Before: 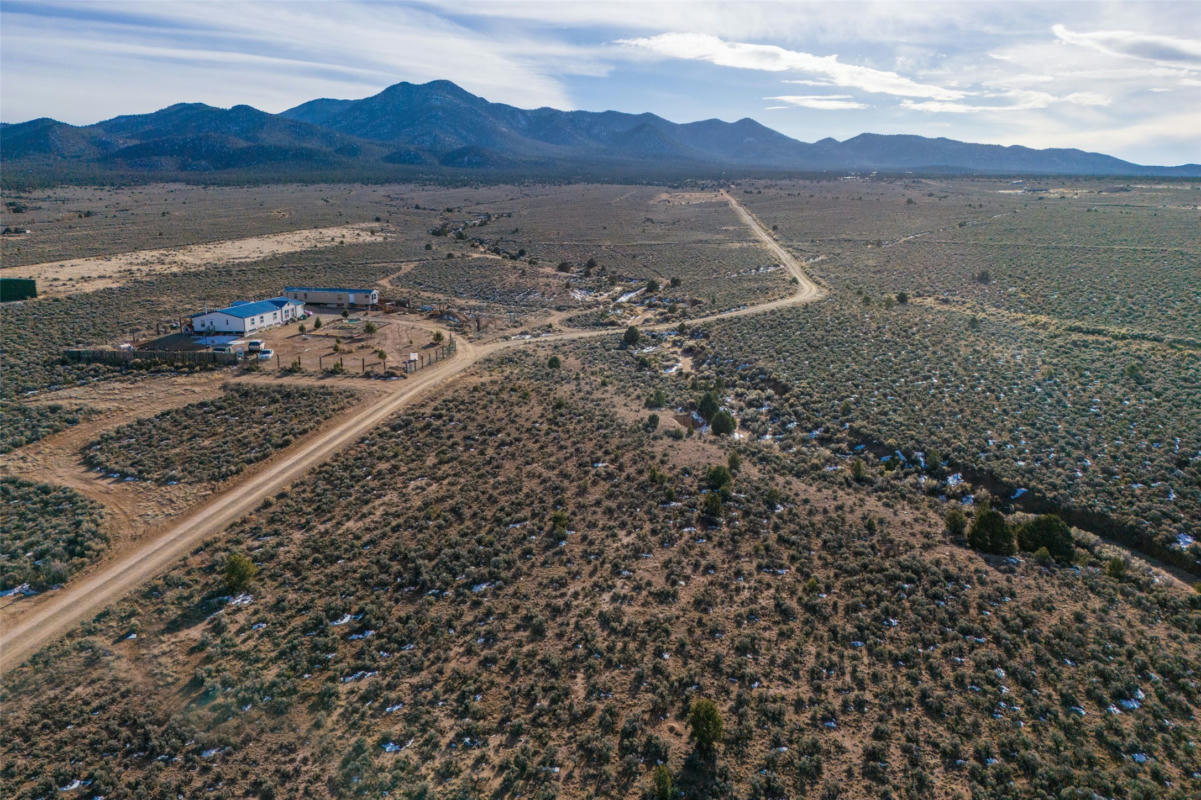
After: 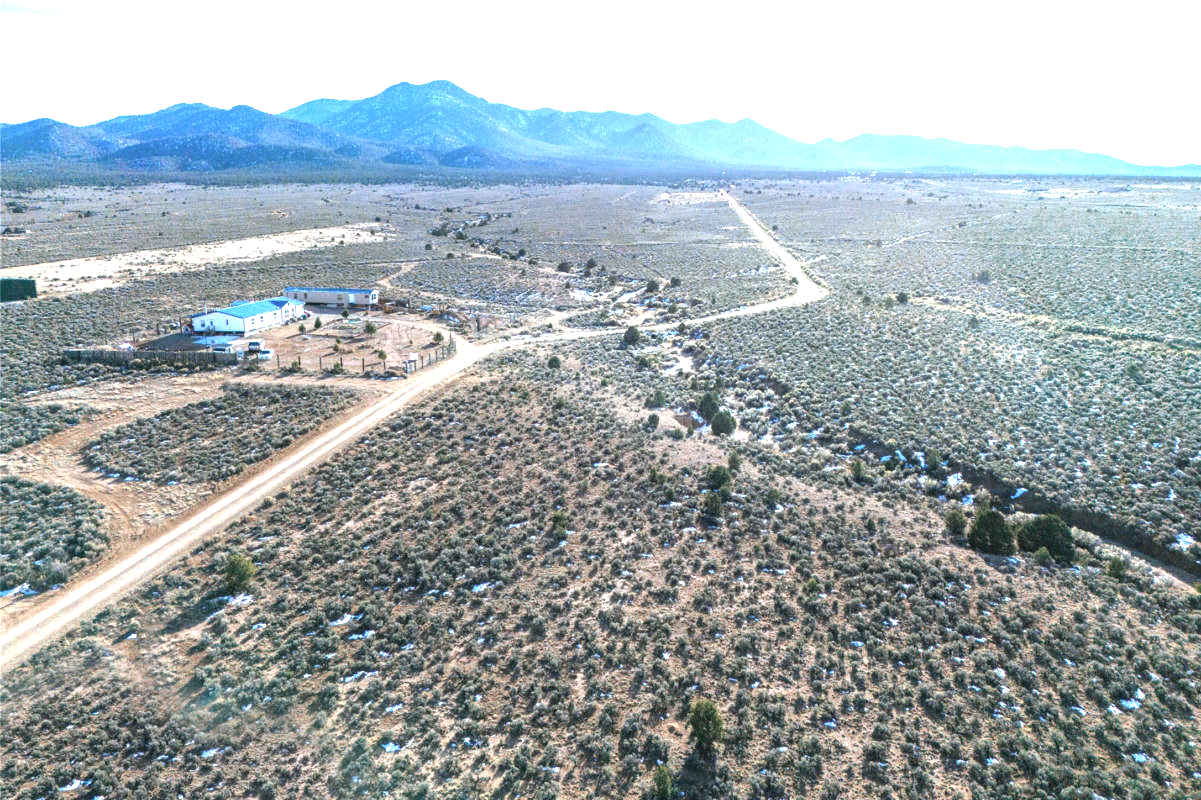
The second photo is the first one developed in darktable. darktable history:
color calibration: gray › normalize channels true, illuminant F (fluorescent), F source F9 (Cool White Deluxe 4150 K) – high CRI, x 0.374, y 0.373, temperature 4152.26 K, gamut compression 0.008
exposure: black level correction 0, exposure 1.755 EV, compensate exposure bias true, compensate highlight preservation false
color zones: curves: ch0 [(0, 0.5) (0.125, 0.4) (0.25, 0.5) (0.375, 0.4) (0.5, 0.4) (0.625, 0.6) (0.75, 0.6) (0.875, 0.5)]; ch1 [(0, 0.35) (0.125, 0.45) (0.25, 0.35) (0.375, 0.35) (0.5, 0.35) (0.625, 0.35) (0.75, 0.45) (0.875, 0.35)]; ch2 [(0, 0.6) (0.125, 0.5) (0.25, 0.5) (0.375, 0.6) (0.5, 0.6) (0.625, 0.5) (0.75, 0.5) (0.875, 0.5)]
